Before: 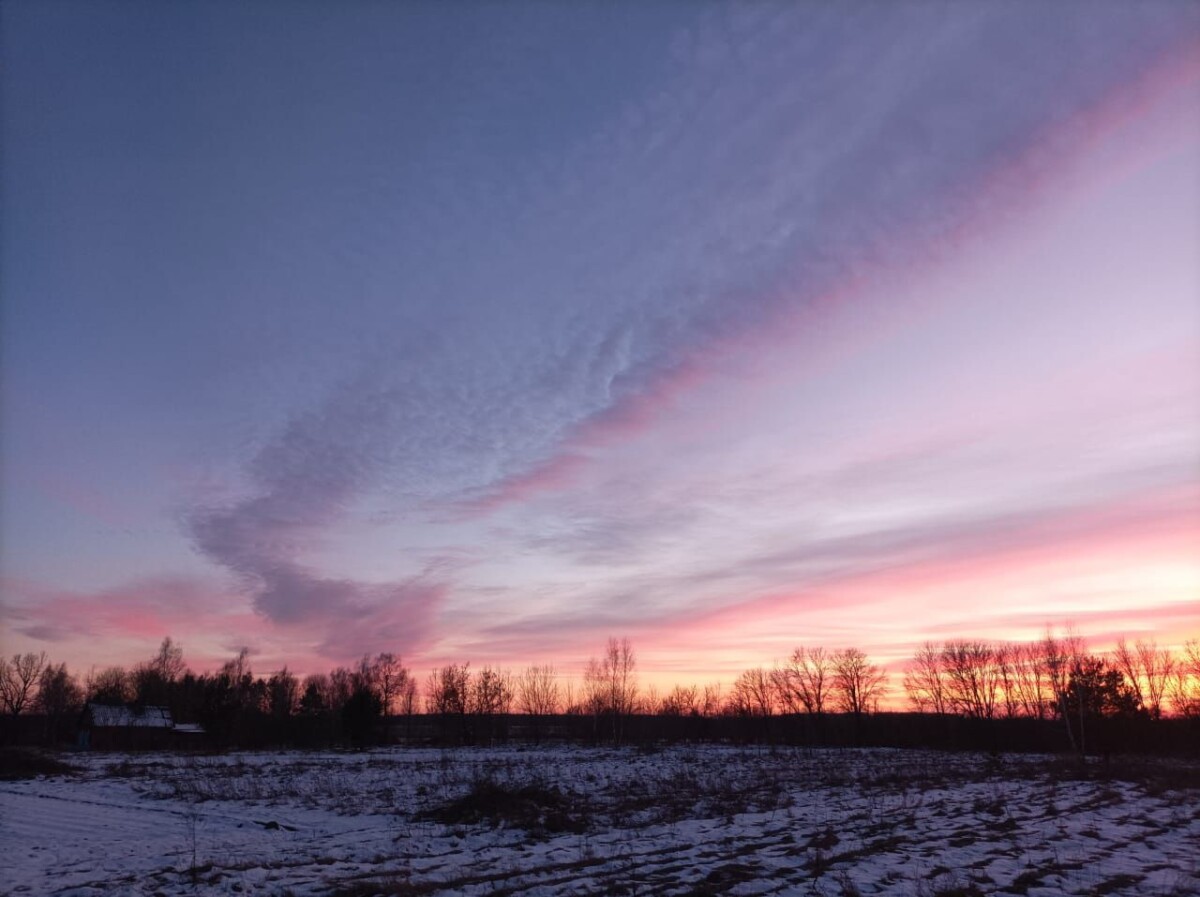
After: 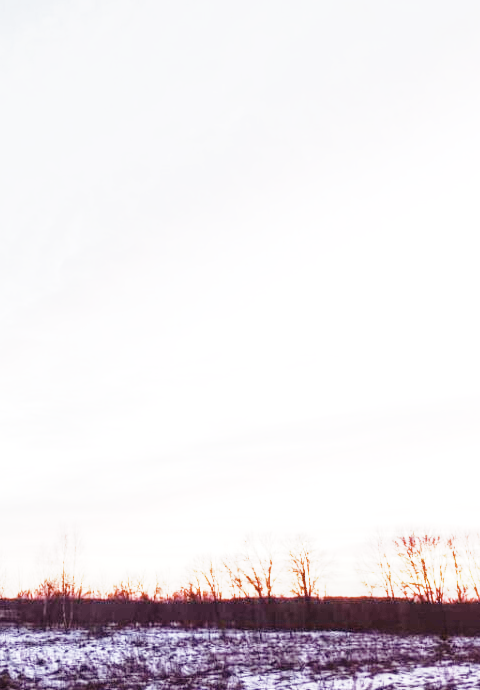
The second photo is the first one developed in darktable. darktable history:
crop: left 45.888%, top 12.993%, right 14.054%, bottom 10.035%
color correction: highlights b* 0.023, saturation 0.496
color balance rgb: shadows lift › chroma 4.748%, shadows lift › hue 26.19°, perceptual saturation grading › global saturation 20%, perceptual saturation grading › highlights -25.879%, perceptual saturation grading › shadows 49.6%, perceptual brilliance grading › global brilliance 1.583%, perceptual brilliance grading › highlights 8.652%, perceptual brilliance grading › shadows -4.166%
exposure: exposure 1.995 EV, compensate highlight preservation false
local contrast: on, module defaults
base curve: curves: ch0 [(0, 0) (0.012, 0.01) (0.073, 0.168) (0.31, 0.711) (0.645, 0.957) (1, 1)], preserve colors none
tone curve: curves: ch0 [(0, 0.008) (0.107, 0.091) (0.283, 0.287) (0.461, 0.498) (0.64, 0.679) (0.822, 0.841) (0.998, 0.978)]; ch1 [(0, 0) (0.316, 0.349) (0.466, 0.442) (0.502, 0.5) (0.527, 0.519) (0.561, 0.553) (0.608, 0.629) (0.669, 0.704) (0.859, 0.899) (1, 1)]; ch2 [(0, 0) (0.33, 0.301) (0.421, 0.443) (0.473, 0.498) (0.502, 0.504) (0.522, 0.525) (0.592, 0.61) (0.705, 0.7) (1, 1)], preserve colors none
